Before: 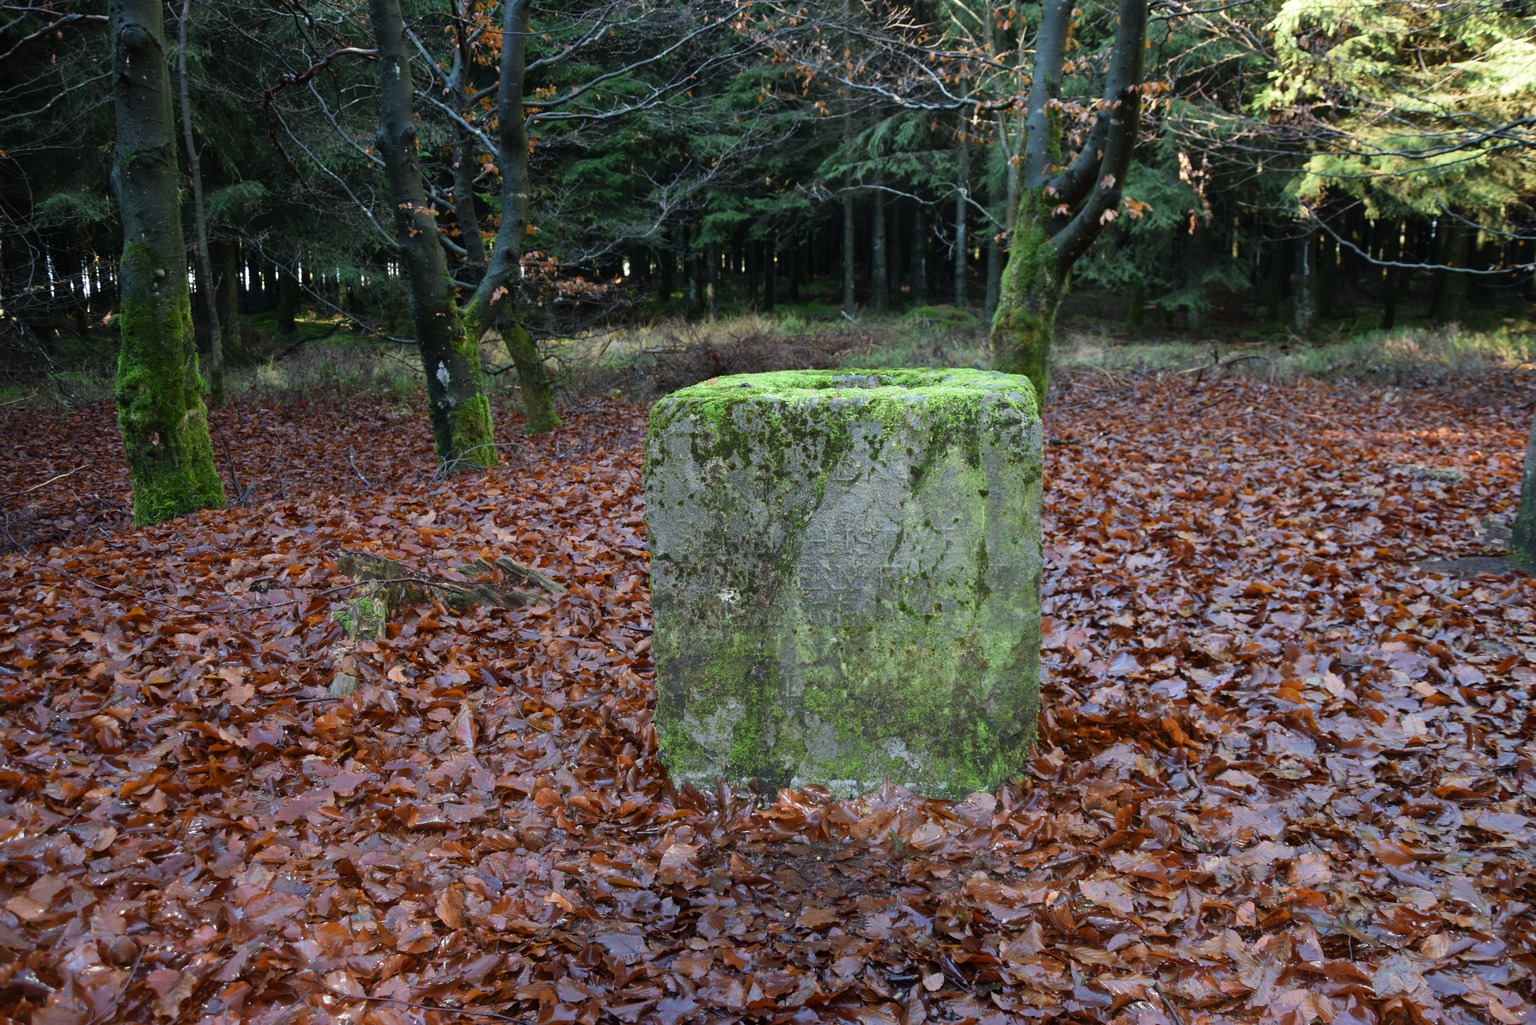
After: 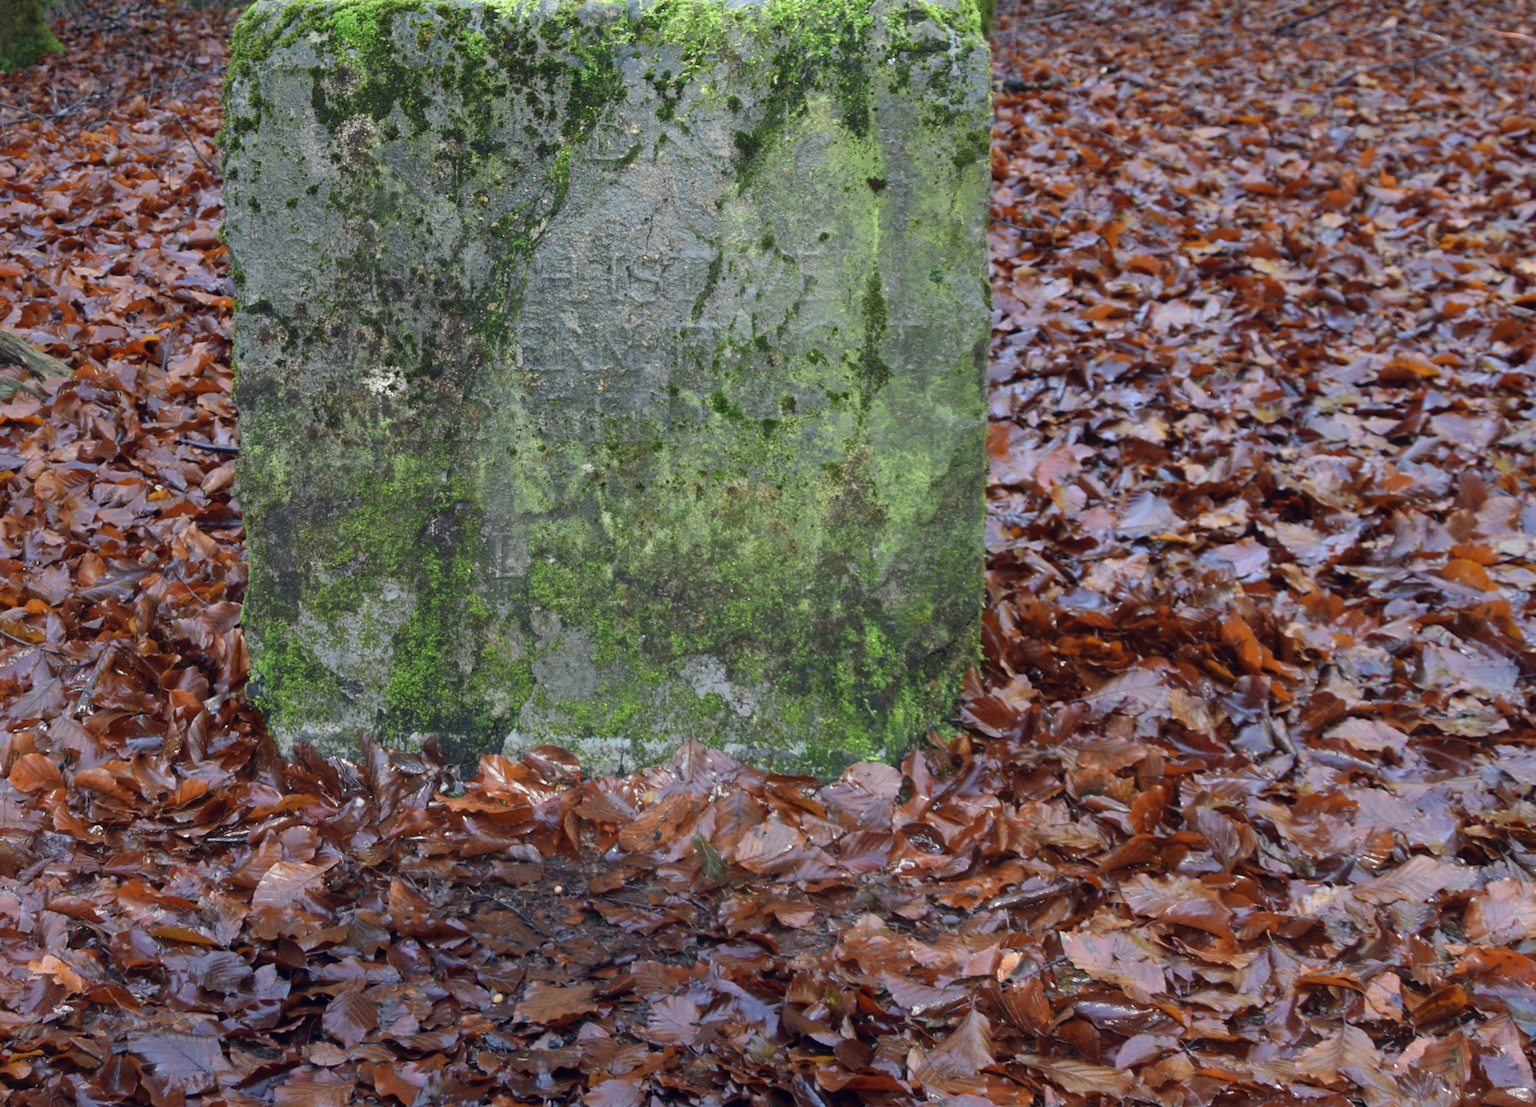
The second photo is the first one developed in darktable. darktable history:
color balance rgb: shadows lift › hue 87.51°, highlights gain › chroma 1.62%, highlights gain › hue 55.1°, global offset › chroma 0.06%, global offset › hue 253.66°, linear chroma grading › global chroma 0.5%
crop: left 34.479%, top 38.822%, right 13.718%, bottom 5.172%
